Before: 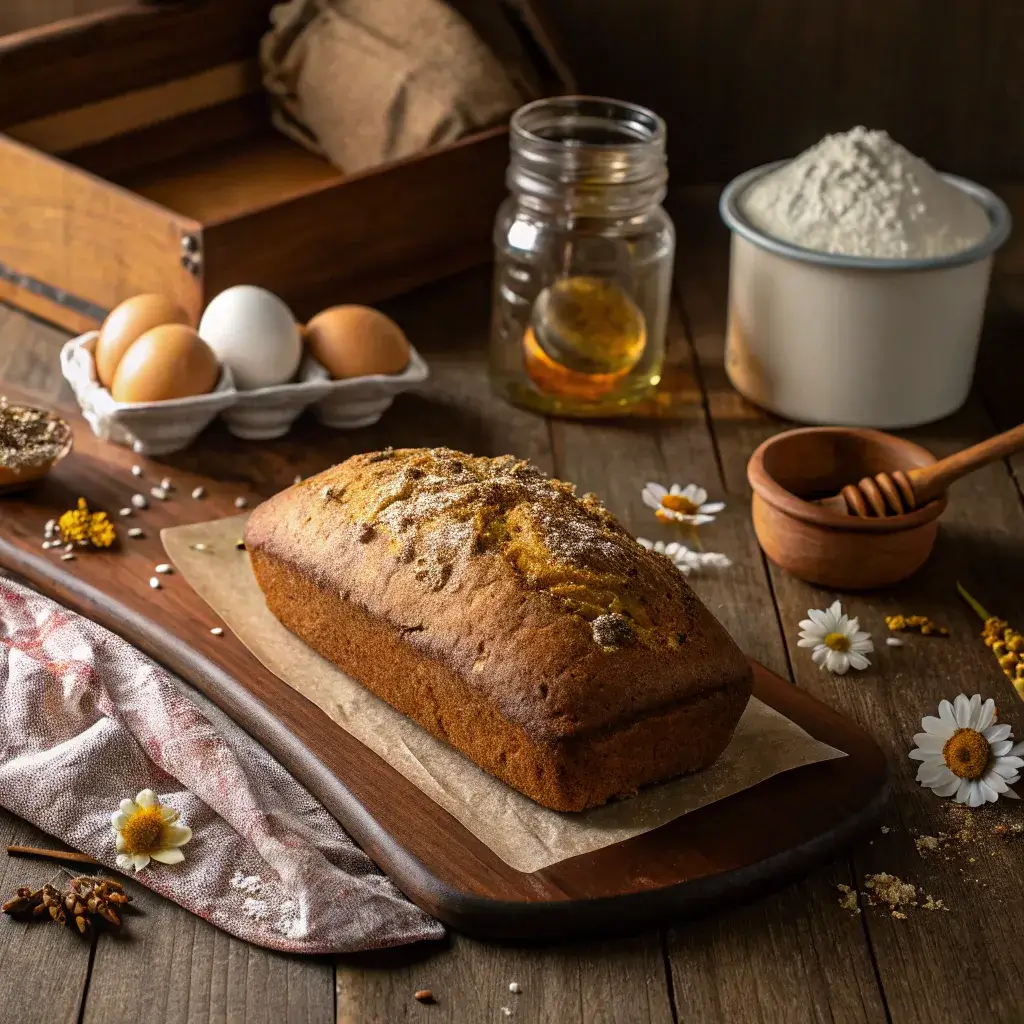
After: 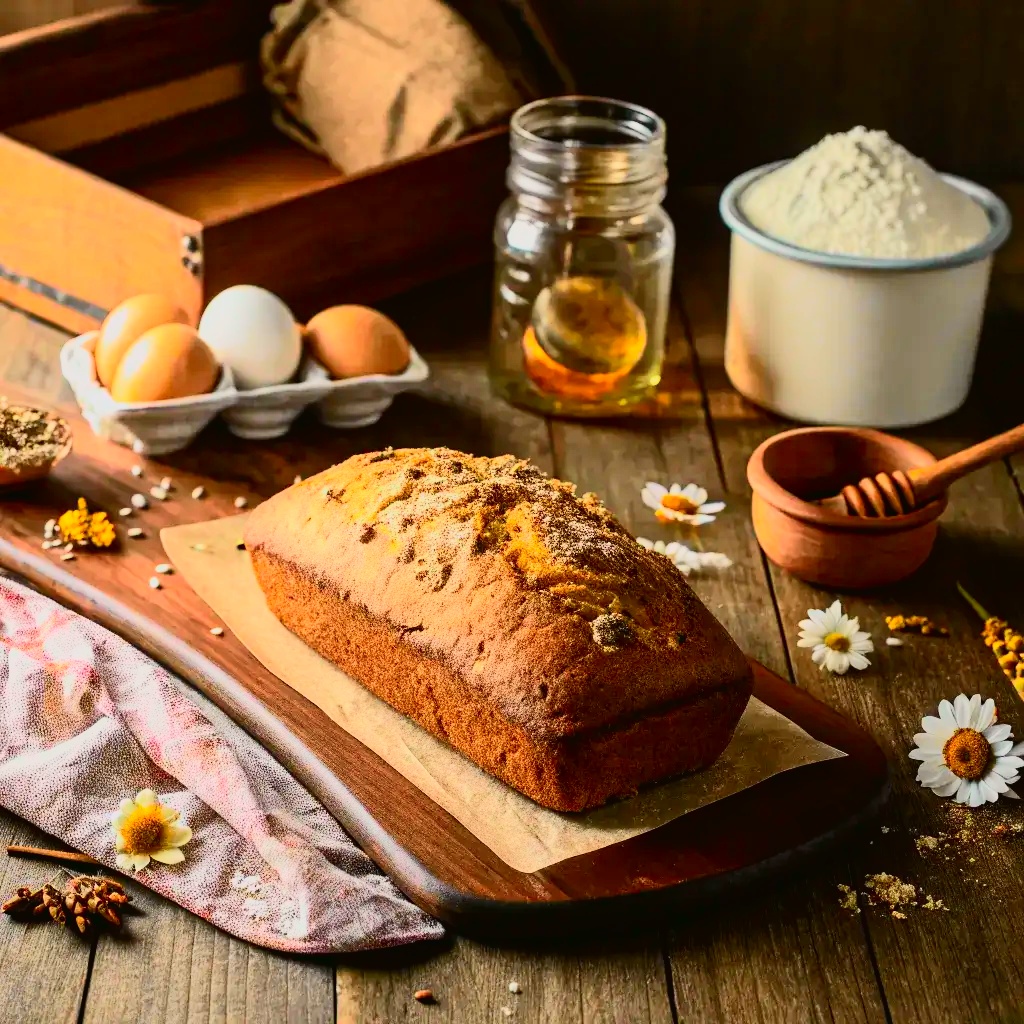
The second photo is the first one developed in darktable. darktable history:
contrast brightness saturation: contrast 0.245, brightness 0.252, saturation 0.391
tone curve: curves: ch0 [(0, 0.017) (0.091, 0.04) (0.296, 0.276) (0.439, 0.482) (0.64, 0.729) (0.785, 0.817) (0.995, 0.917)]; ch1 [(0, 0) (0.384, 0.365) (0.463, 0.447) (0.486, 0.474) (0.503, 0.497) (0.526, 0.52) (0.555, 0.564) (0.578, 0.589) (0.638, 0.66) (0.766, 0.773) (1, 1)]; ch2 [(0, 0) (0.374, 0.344) (0.446, 0.443) (0.501, 0.509) (0.528, 0.522) (0.569, 0.593) (0.61, 0.646) (0.666, 0.688) (1, 1)], color space Lab, independent channels, preserve colors none
